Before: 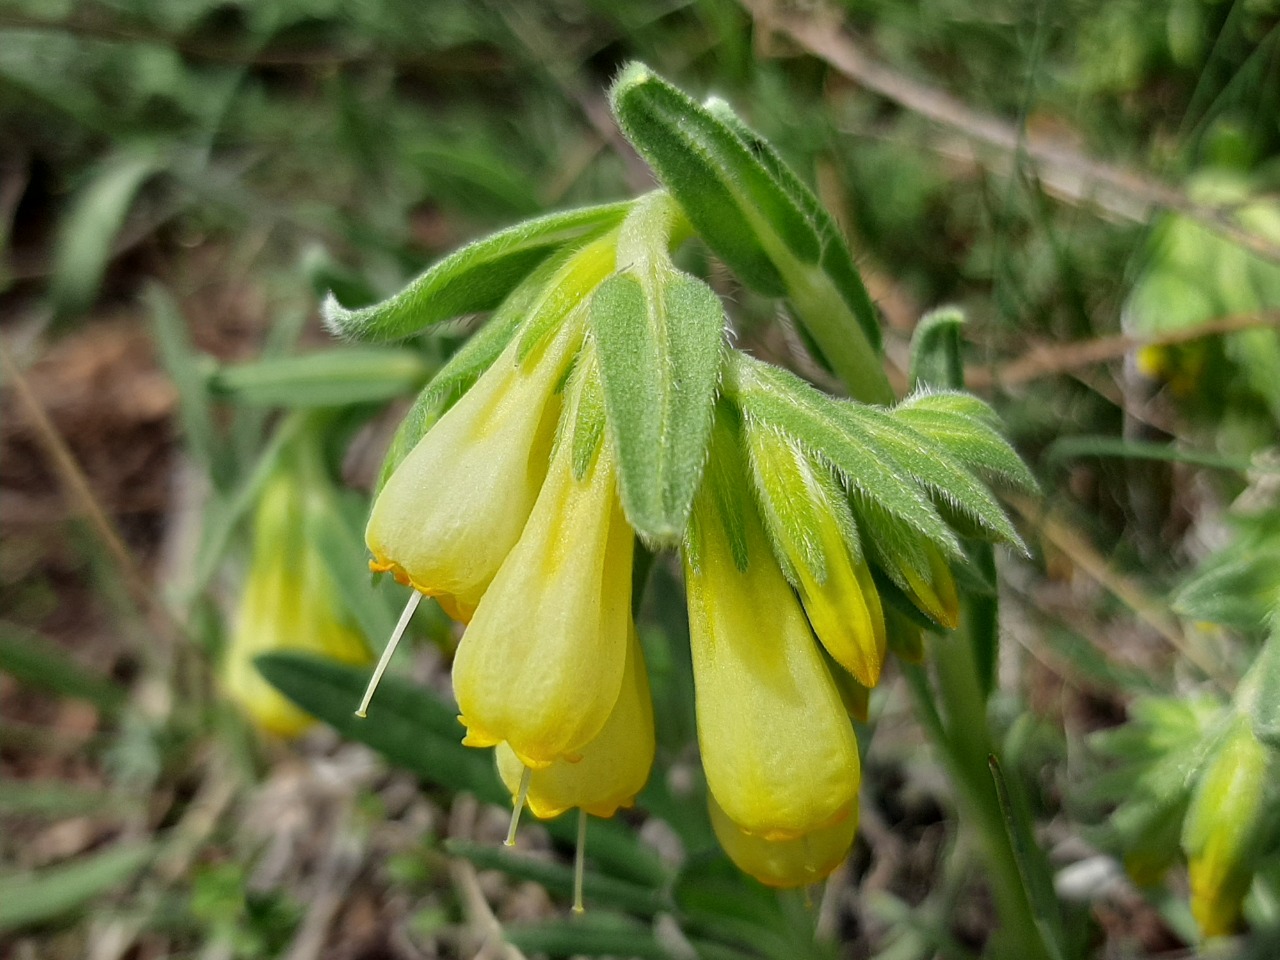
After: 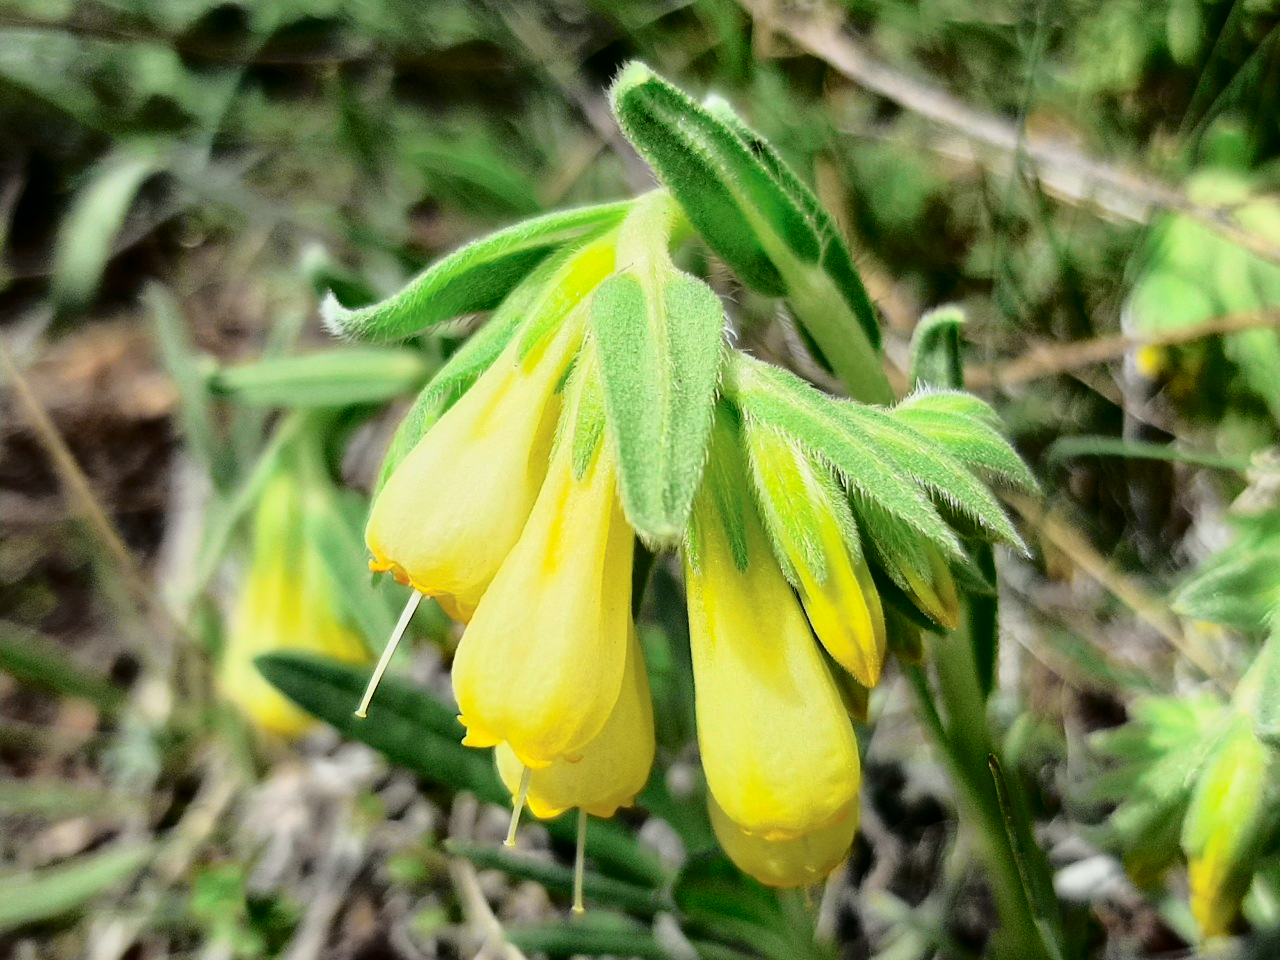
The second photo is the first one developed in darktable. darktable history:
tone curve: curves: ch0 [(0, 0) (0.088, 0.042) (0.208, 0.176) (0.257, 0.267) (0.406, 0.483) (0.489, 0.556) (0.667, 0.73) (0.793, 0.851) (0.994, 0.974)]; ch1 [(0, 0) (0.161, 0.092) (0.35, 0.33) (0.392, 0.392) (0.457, 0.467) (0.505, 0.497) (0.537, 0.518) (0.553, 0.53) (0.58, 0.567) (0.739, 0.697) (1, 1)]; ch2 [(0, 0) (0.346, 0.362) (0.448, 0.419) (0.502, 0.499) (0.533, 0.517) (0.556, 0.533) (0.629, 0.619) (0.717, 0.678) (1, 1)], color space Lab, independent channels, preserve colors none
contrast brightness saturation: contrast 0.23, brightness 0.1, saturation 0.29
